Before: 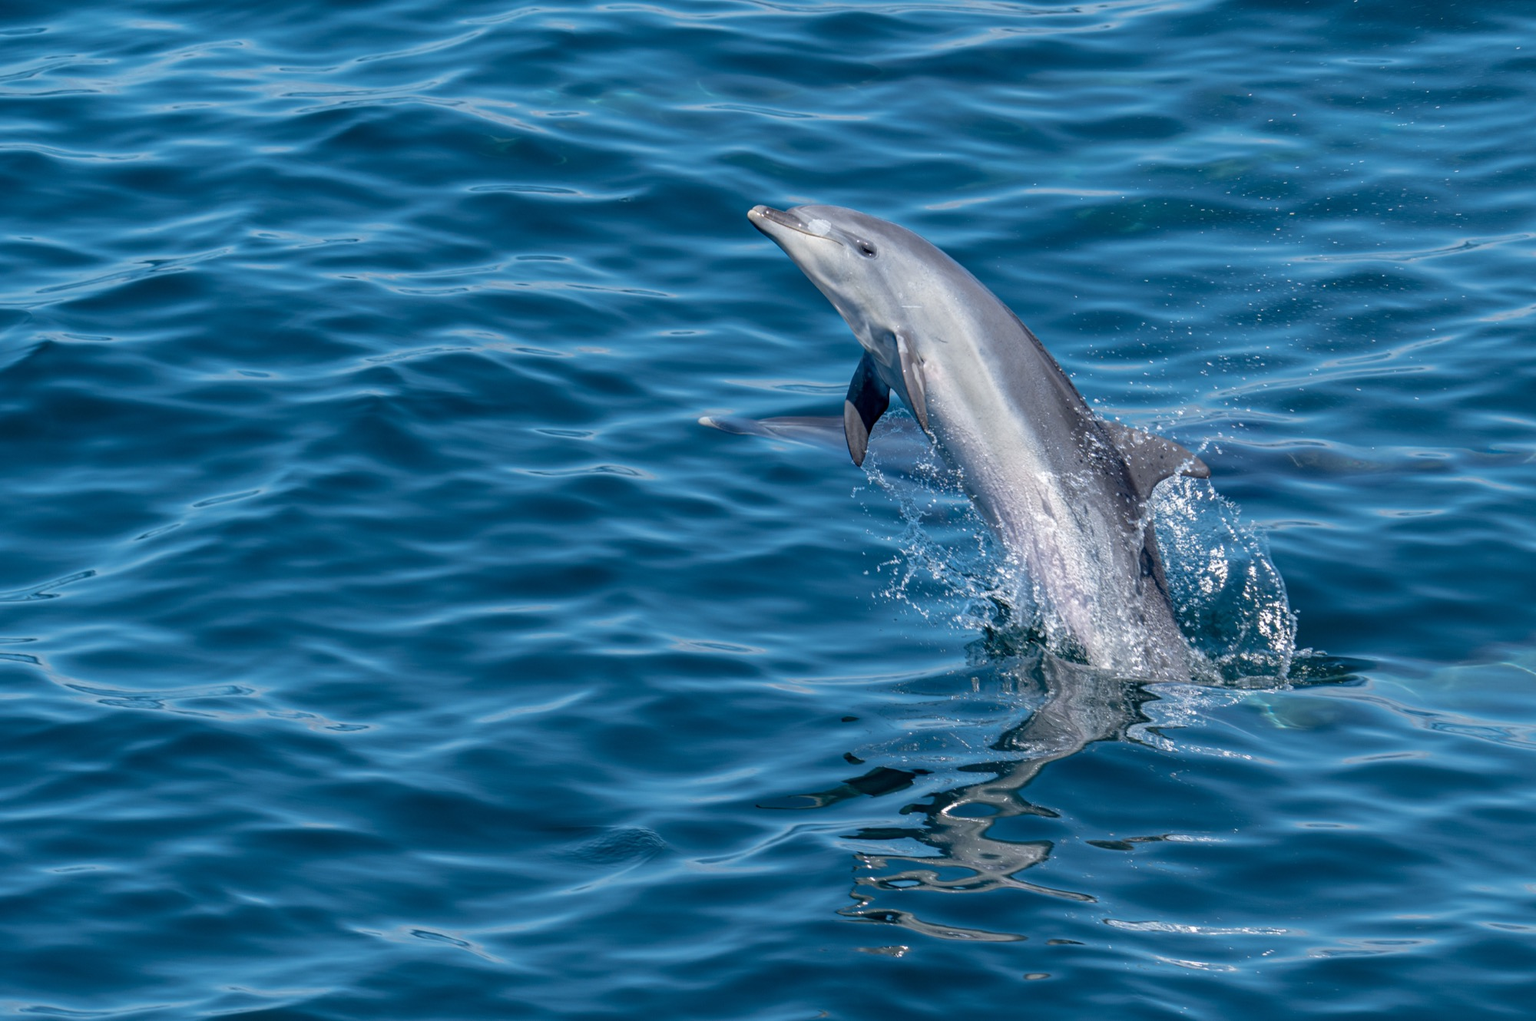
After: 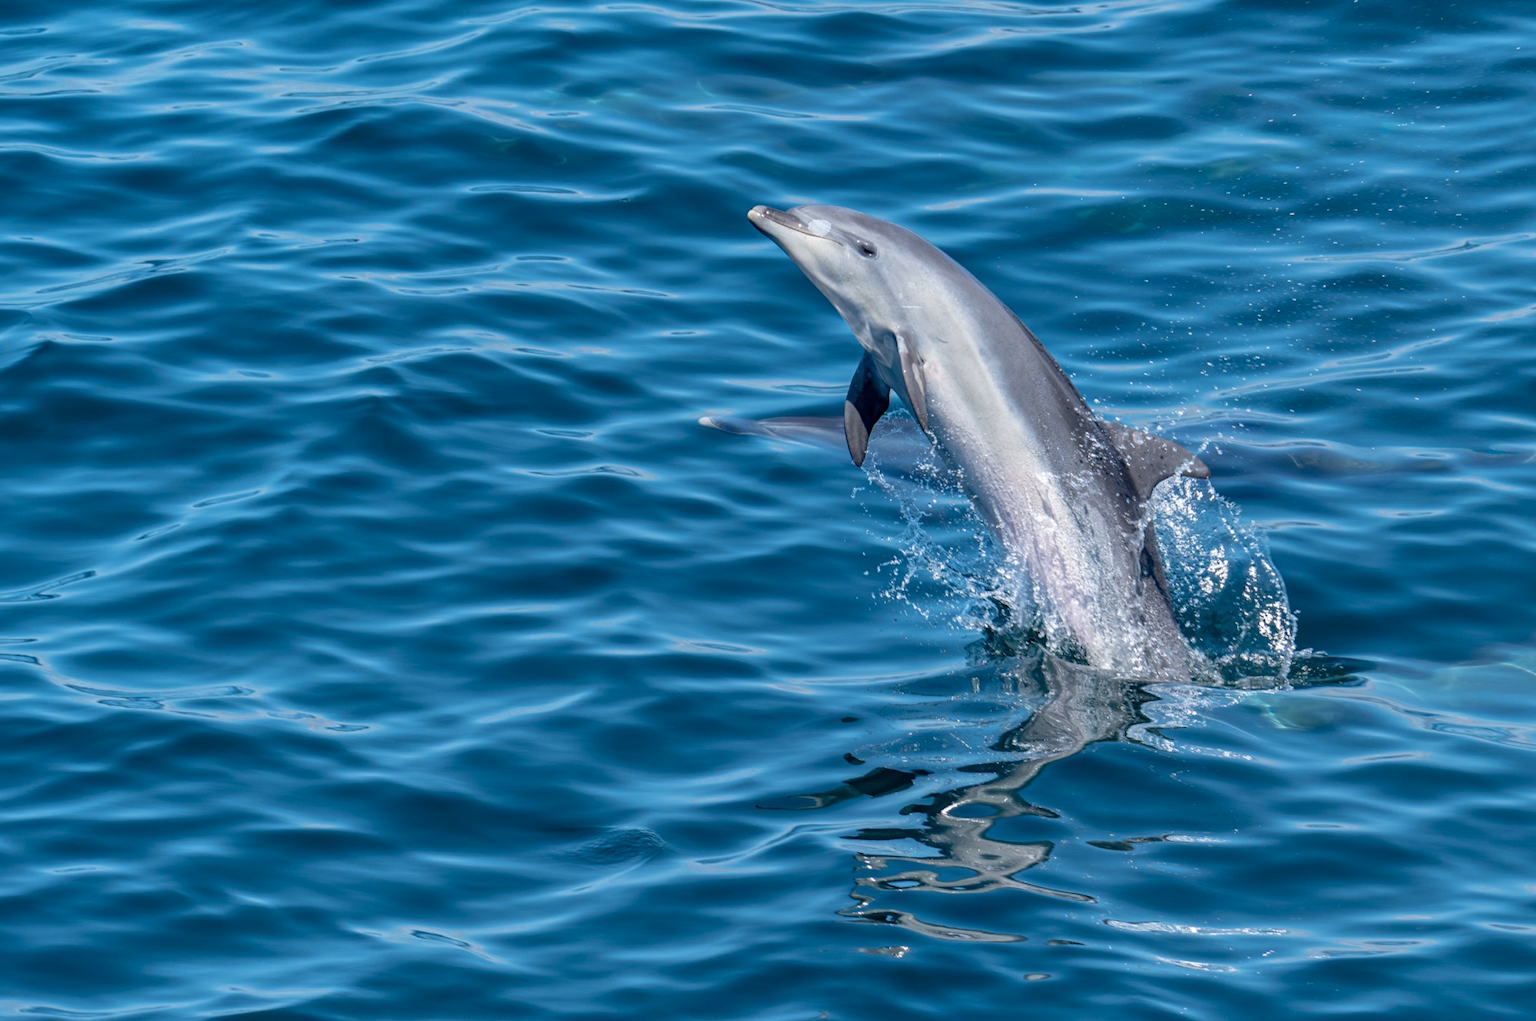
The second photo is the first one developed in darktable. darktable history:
shadows and highlights: shadows 51.94, highlights -28.44, soften with gaussian
contrast brightness saturation: contrast 0.099, brightness 0.034, saturation 0.085
